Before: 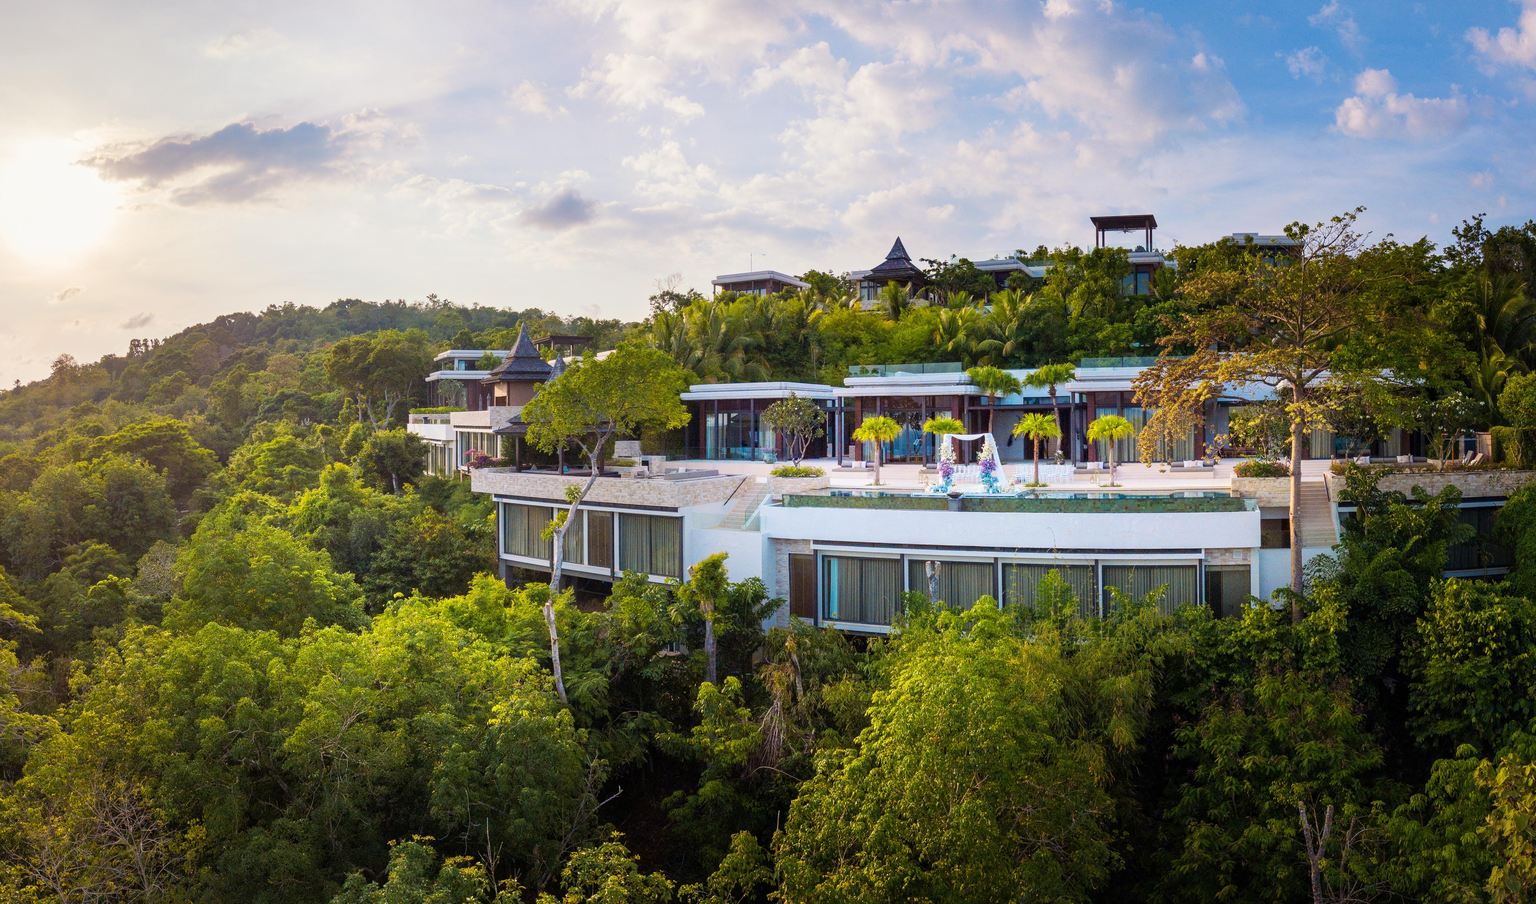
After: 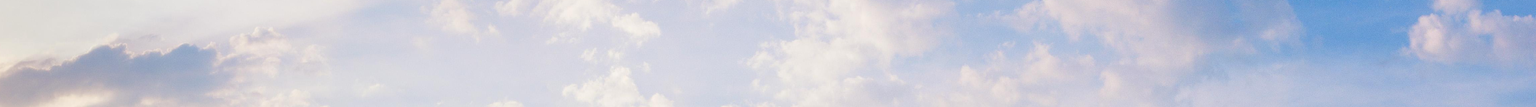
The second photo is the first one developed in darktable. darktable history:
crop and rotate: left 9.644%, top 9.491%, right 6.021%, bottom 80.509%
